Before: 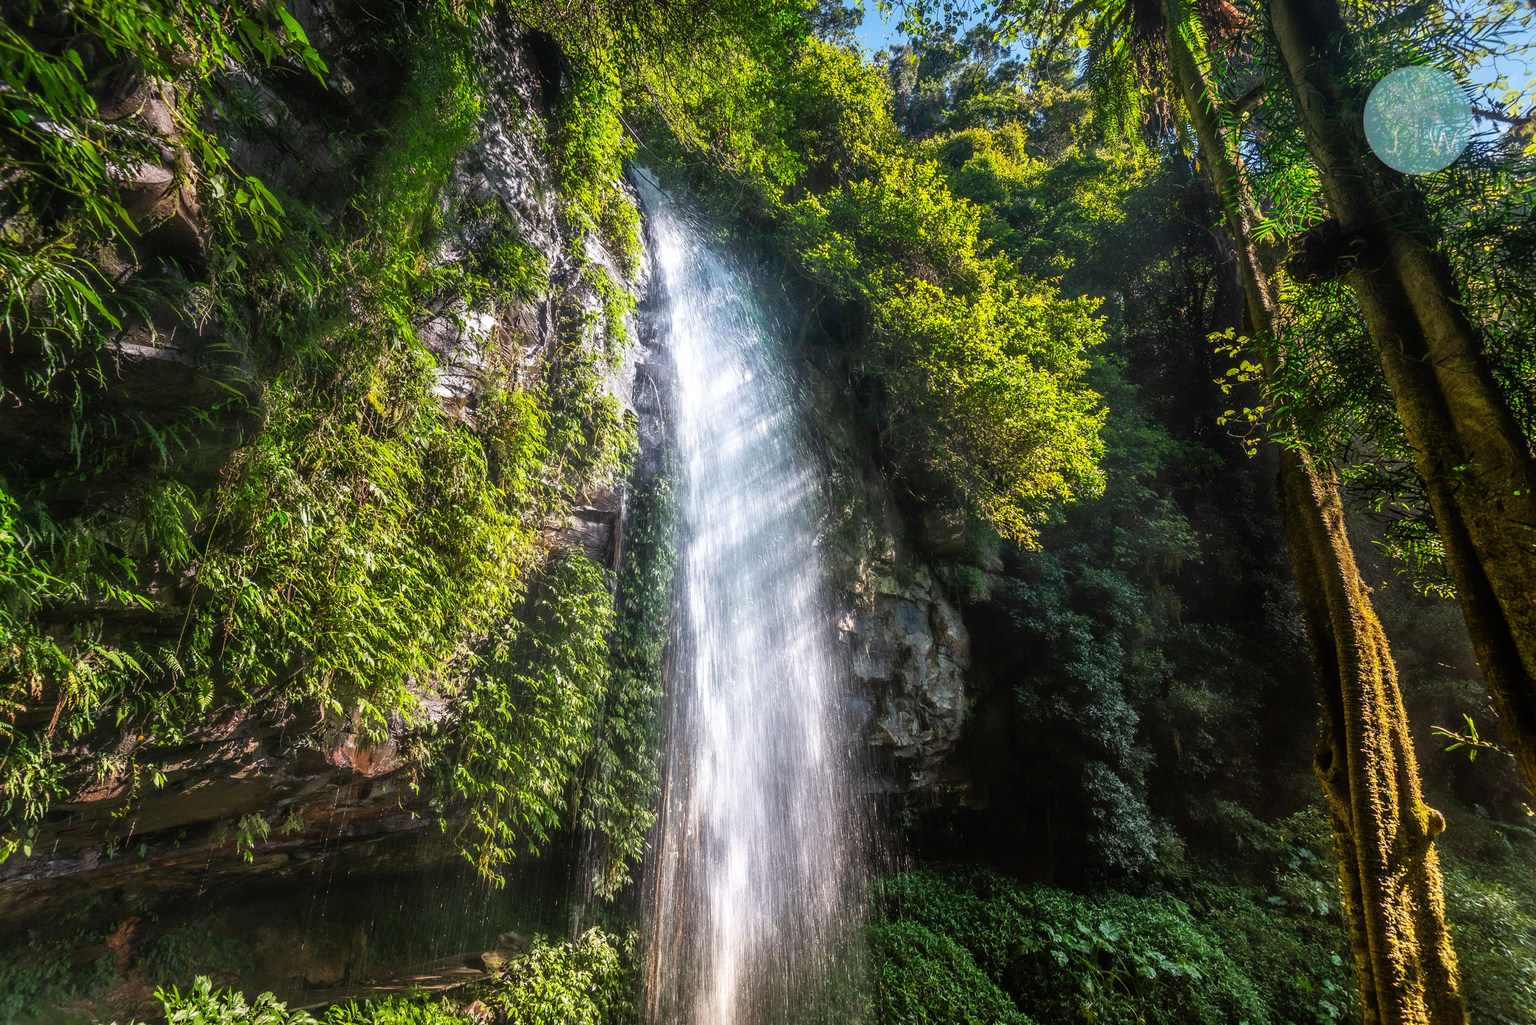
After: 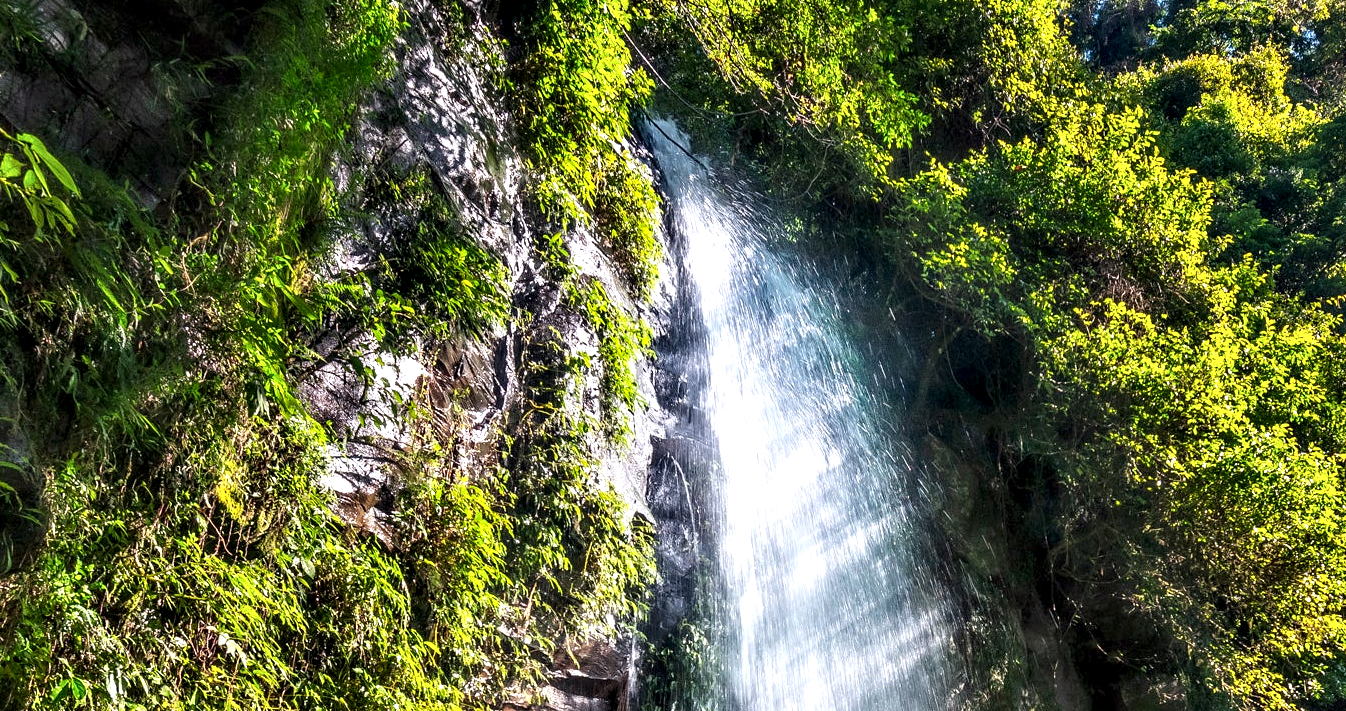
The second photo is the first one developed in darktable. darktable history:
crop: left 15.323%, top 9.233%, right 30.797%, bottom 48.146%
contrast equalizer: octaves 7, y [[0.6 ×6], [0.55 ×6], [0 ×6], [0 ×6], [0 ×6]]
